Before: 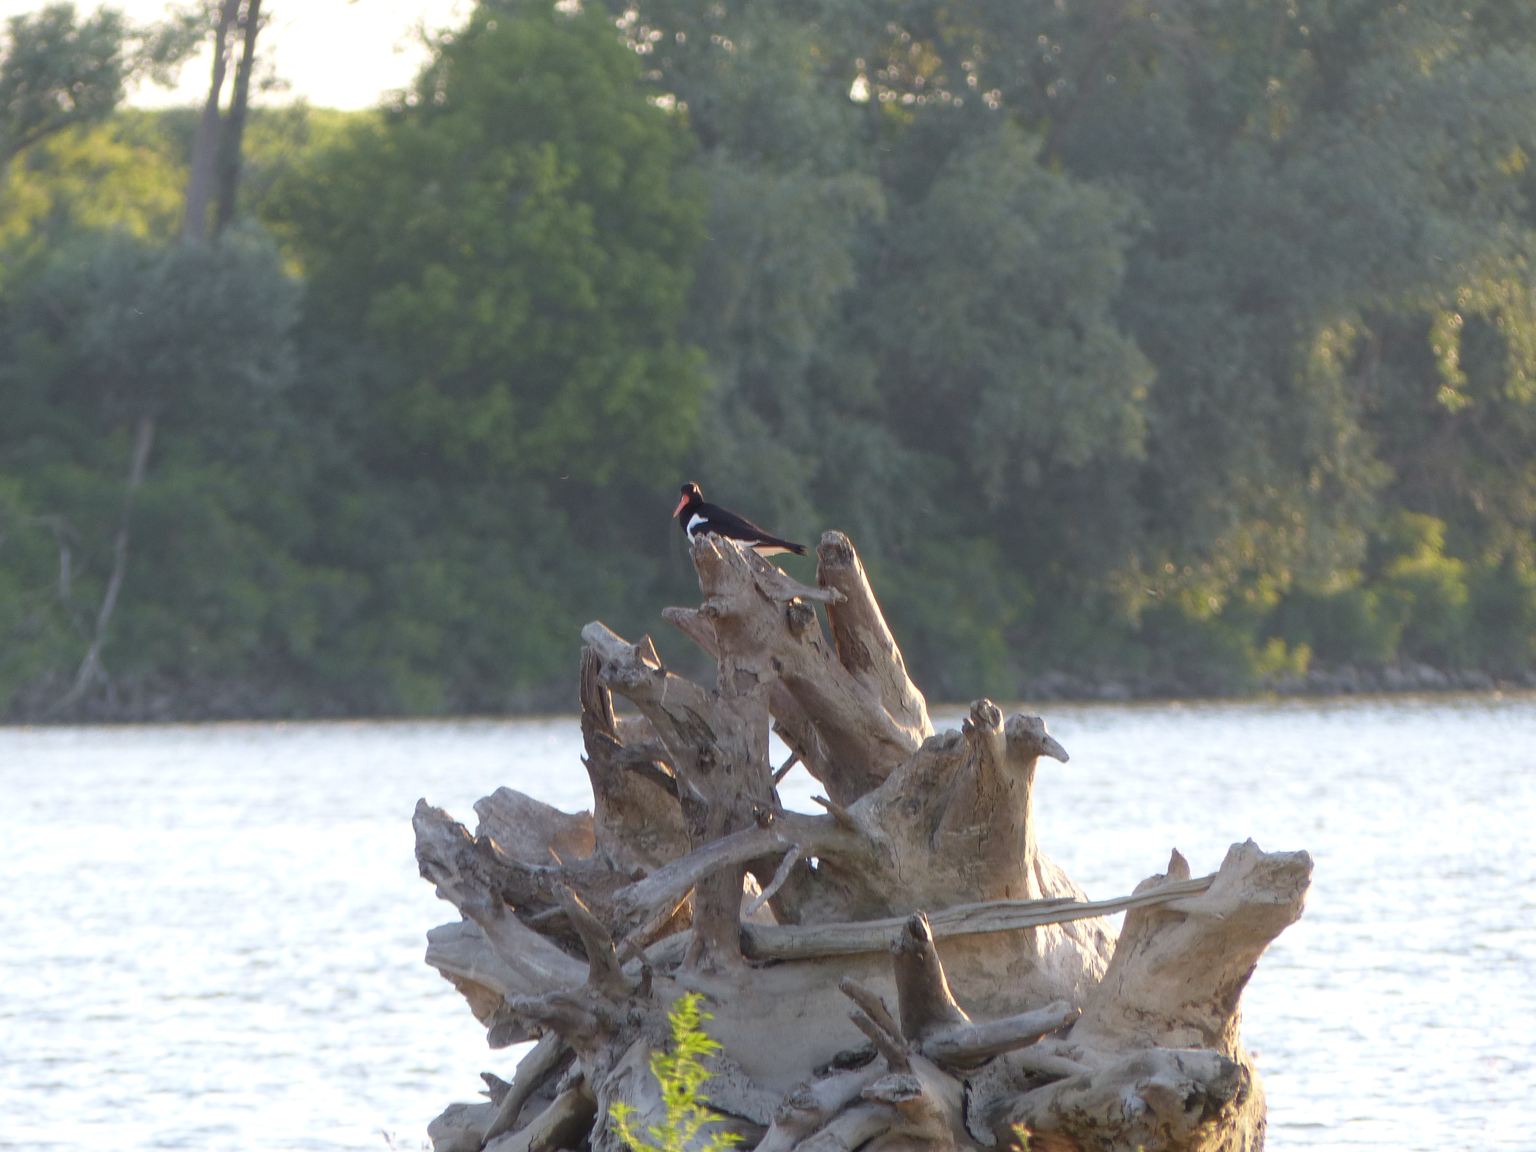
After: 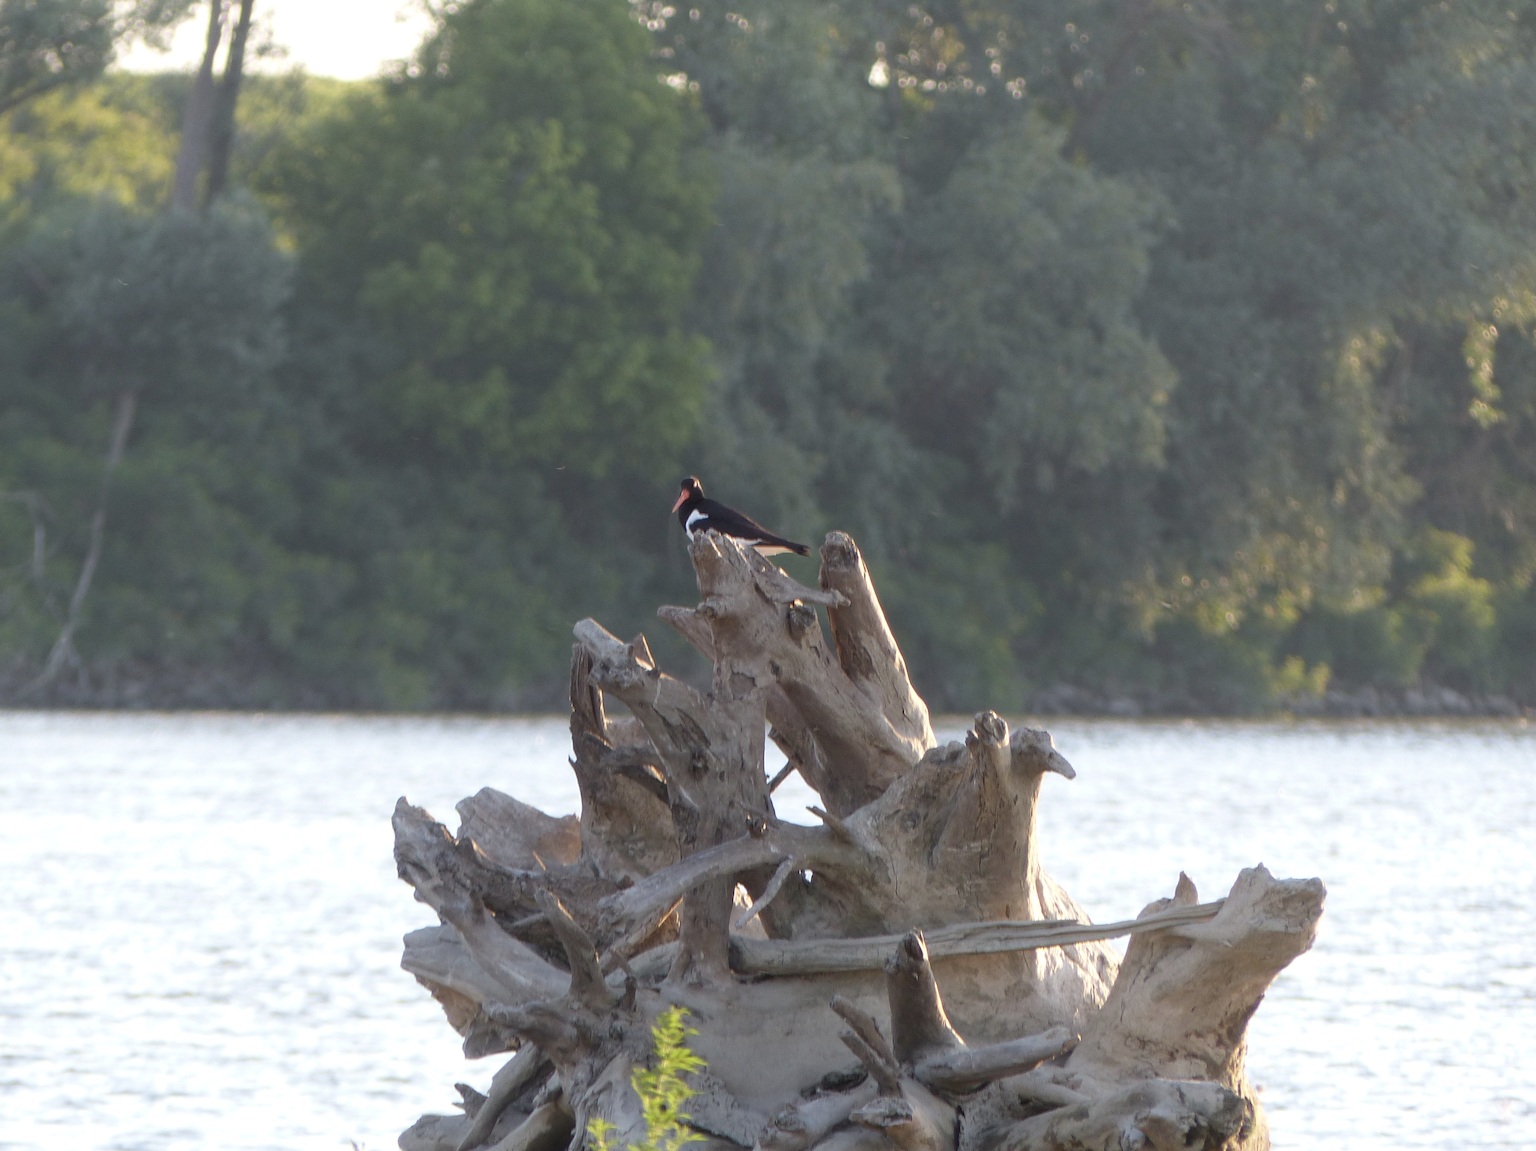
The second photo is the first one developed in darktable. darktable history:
crop and rotate: angle -1.69°
contrast brightness saturation: saturation -0.17
